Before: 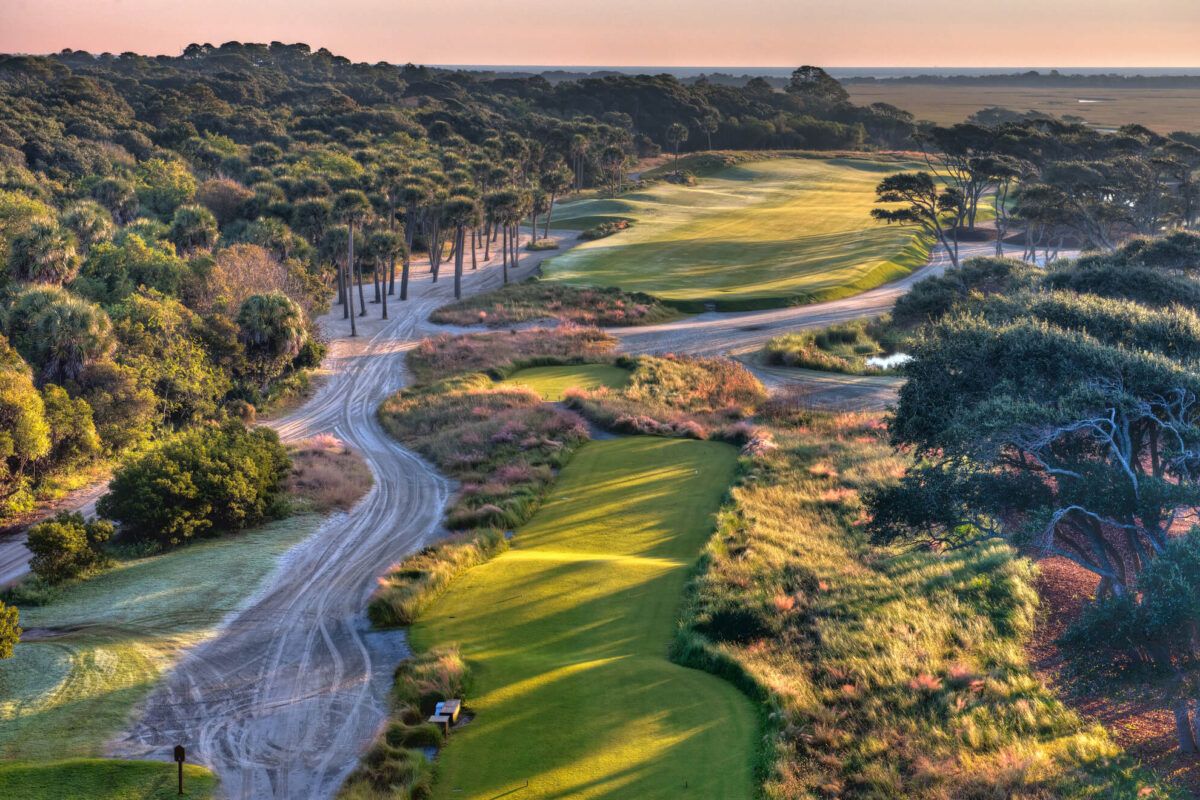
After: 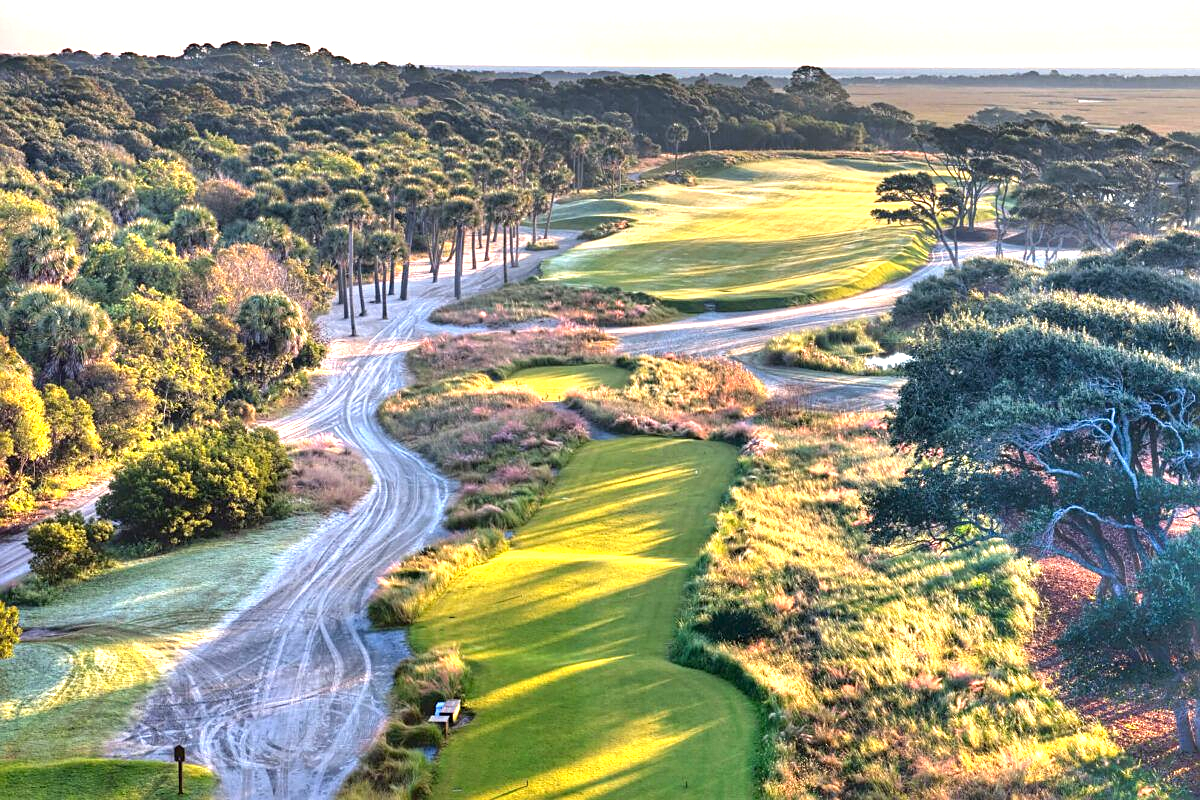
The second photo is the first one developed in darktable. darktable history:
exposure: exposure 1.211 EV, compensate exposure bias true, compensate highlight preservation false
sharpen: on, module defaults
